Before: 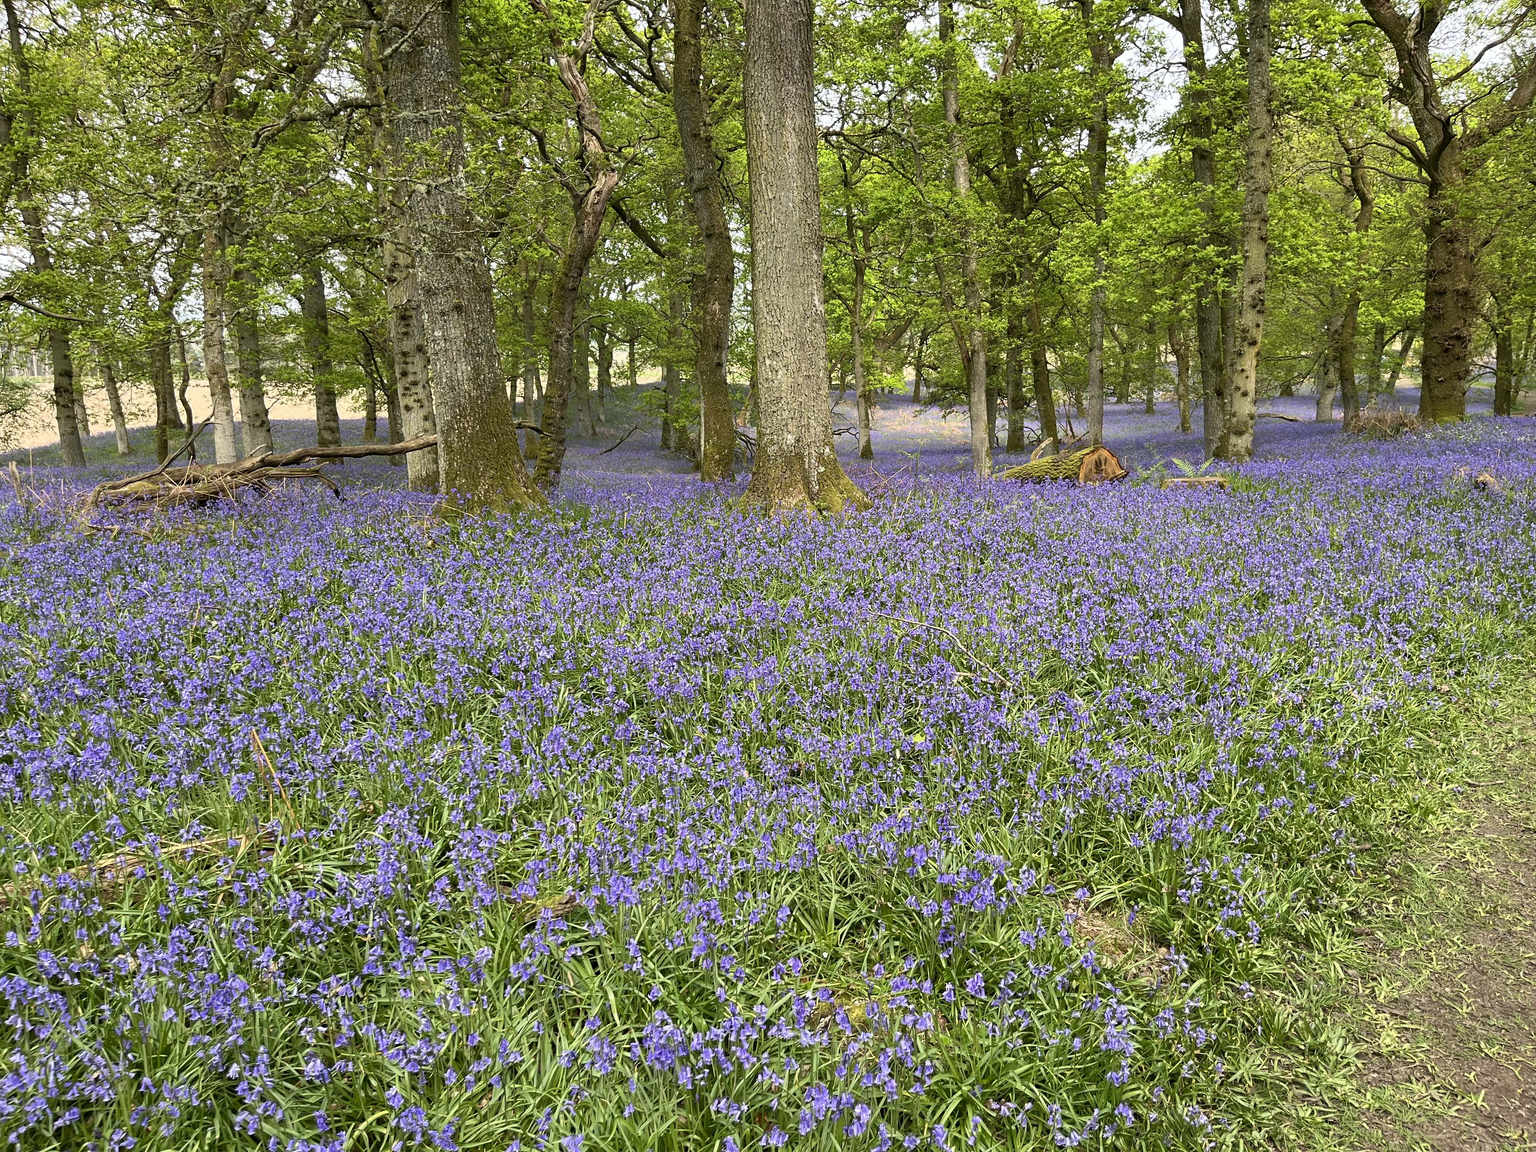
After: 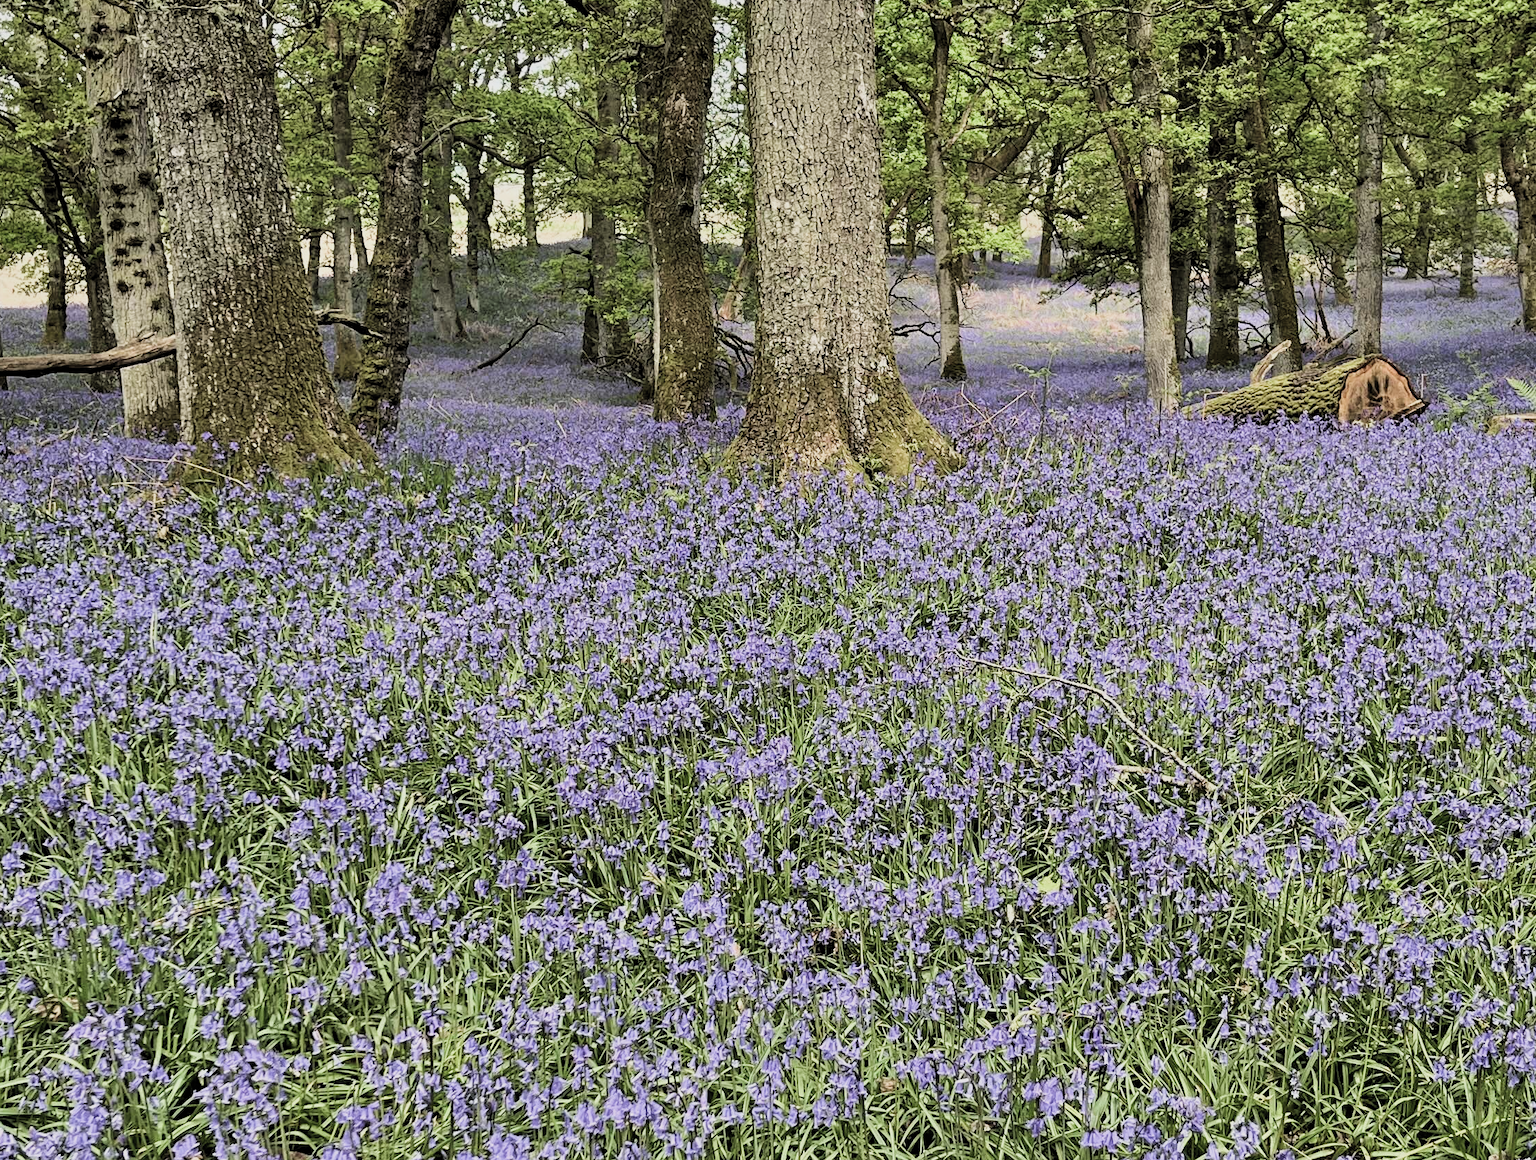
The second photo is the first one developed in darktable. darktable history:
crop and rotate: left 22.135%, top 21.679%, right 22.629%, bottom 22.667%
shadows and highlights: shadows 73.99, highlights -61.13, soften with gaussian
filmic rgb: black relative exposure -5.13 EV, white relative exposure 3.96 EV, threshold 5.97 EV, hardness 2.89, contrast 1.3, highlights saturation mix -10.44%, color science v4 (2020), enable highlight reconstruction true
